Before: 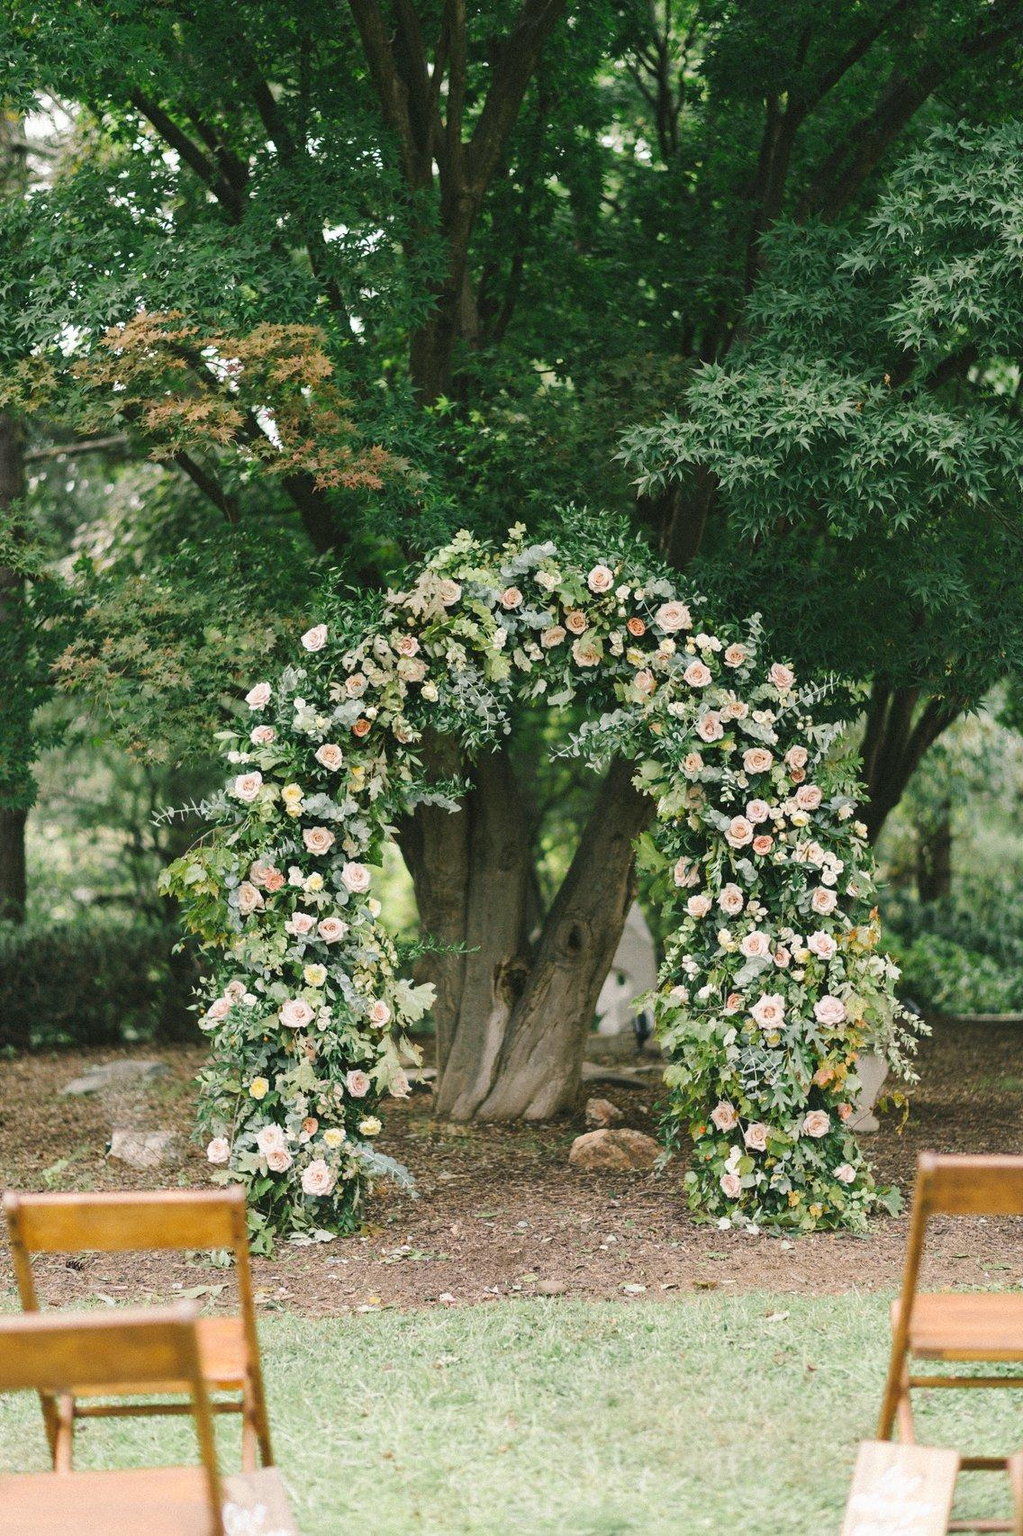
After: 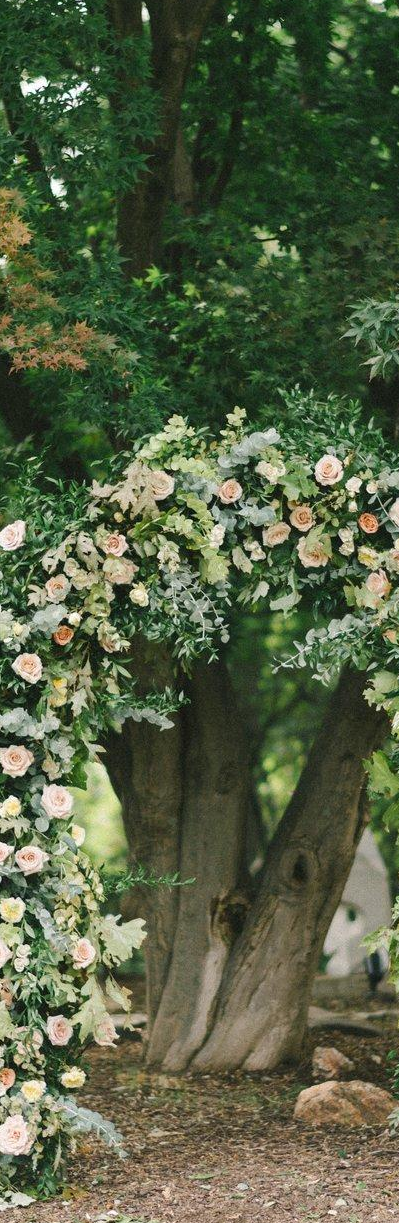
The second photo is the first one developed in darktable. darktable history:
crop and rotate: left 29.829%, top 10.172%, right 34.974%, bottom 18.094%
